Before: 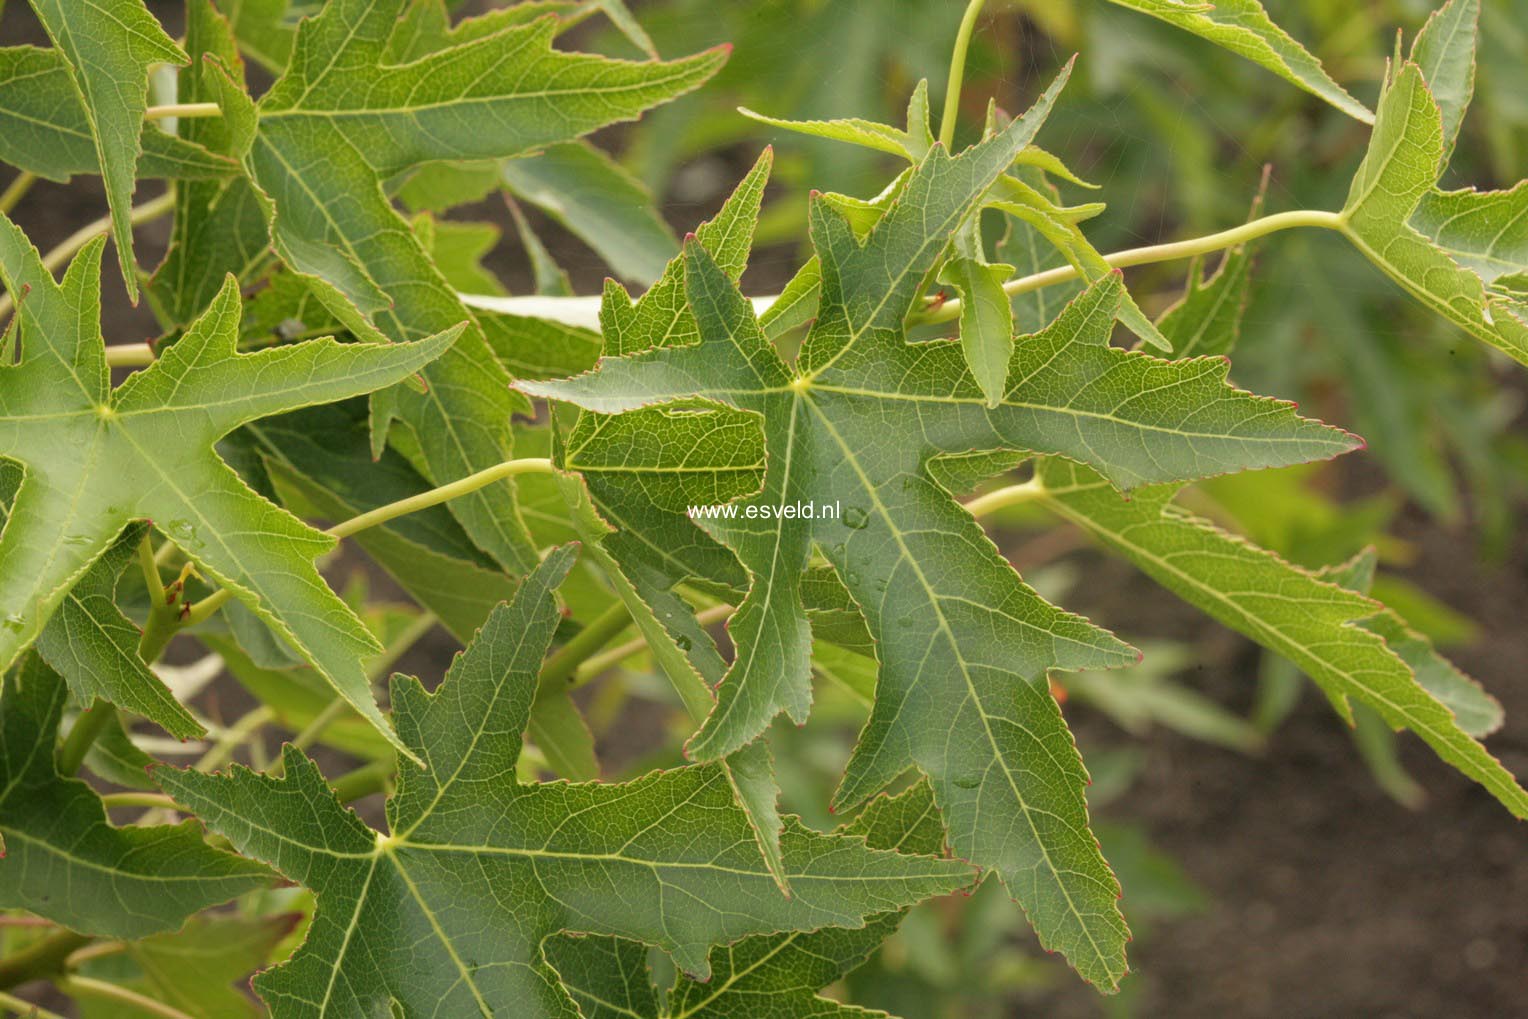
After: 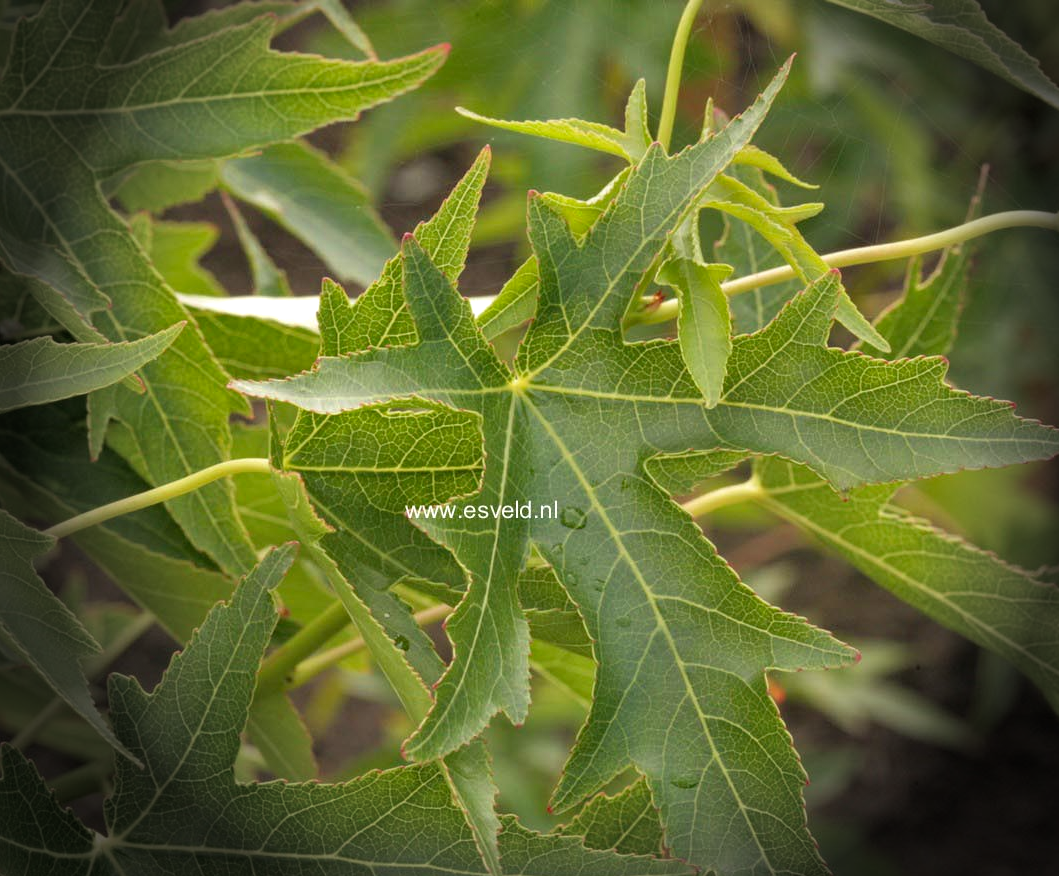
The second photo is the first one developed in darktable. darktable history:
haze removal: compatibility mode true, adaptive false
rgb levels: preserve colors max RGB
vignetting: fall-off start 76.42%, fall-off radius 27.36%, brightness -0.872, center (0.037, -0.09), width/height ratio 0.971
crop: left 18.479%, right 12.2%, bottom 13.971%
